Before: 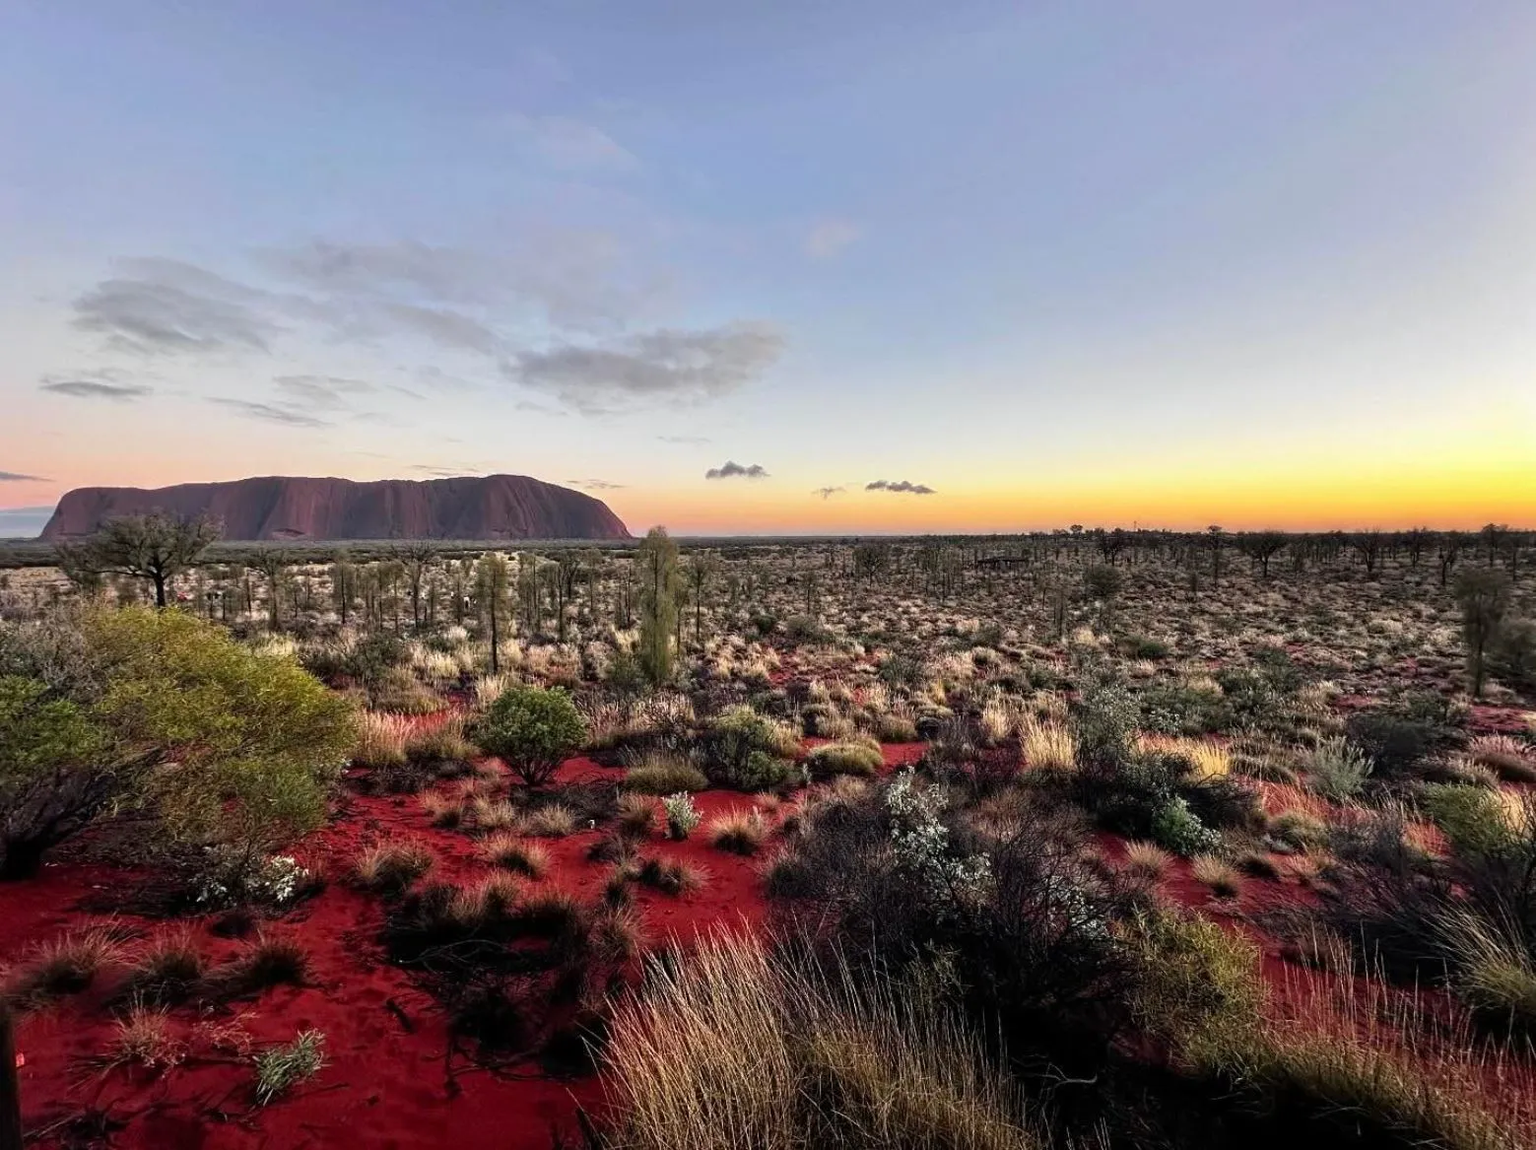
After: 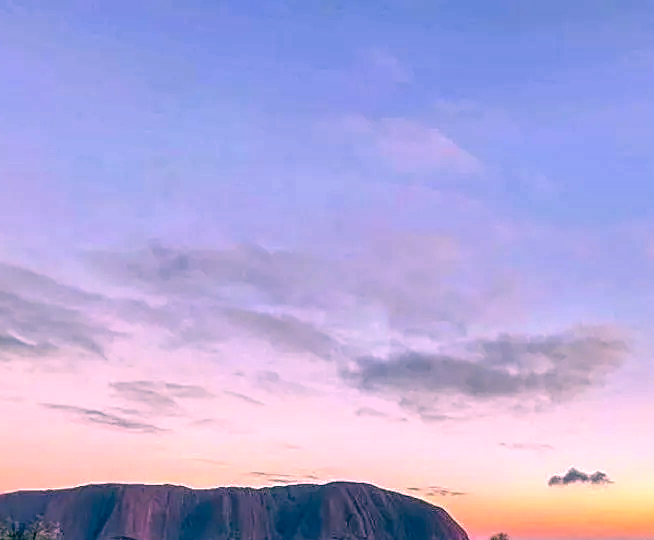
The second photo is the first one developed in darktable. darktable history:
sharpen: on, module defaults
rotate and perspective: automatic cropping original format, crop left 0, crop top 0
local contrast: highlights 79%, shadows 56%, detail 175%, midtone range 0.428
color correction: highlights a* 17.03, highlights b* 0.205, shadows a* -15.38, shadows b* -14.56, saturation 1.5
crop and rotate: left 10.817%, top 0.062%, right 47.194%, bottom 53.626%
